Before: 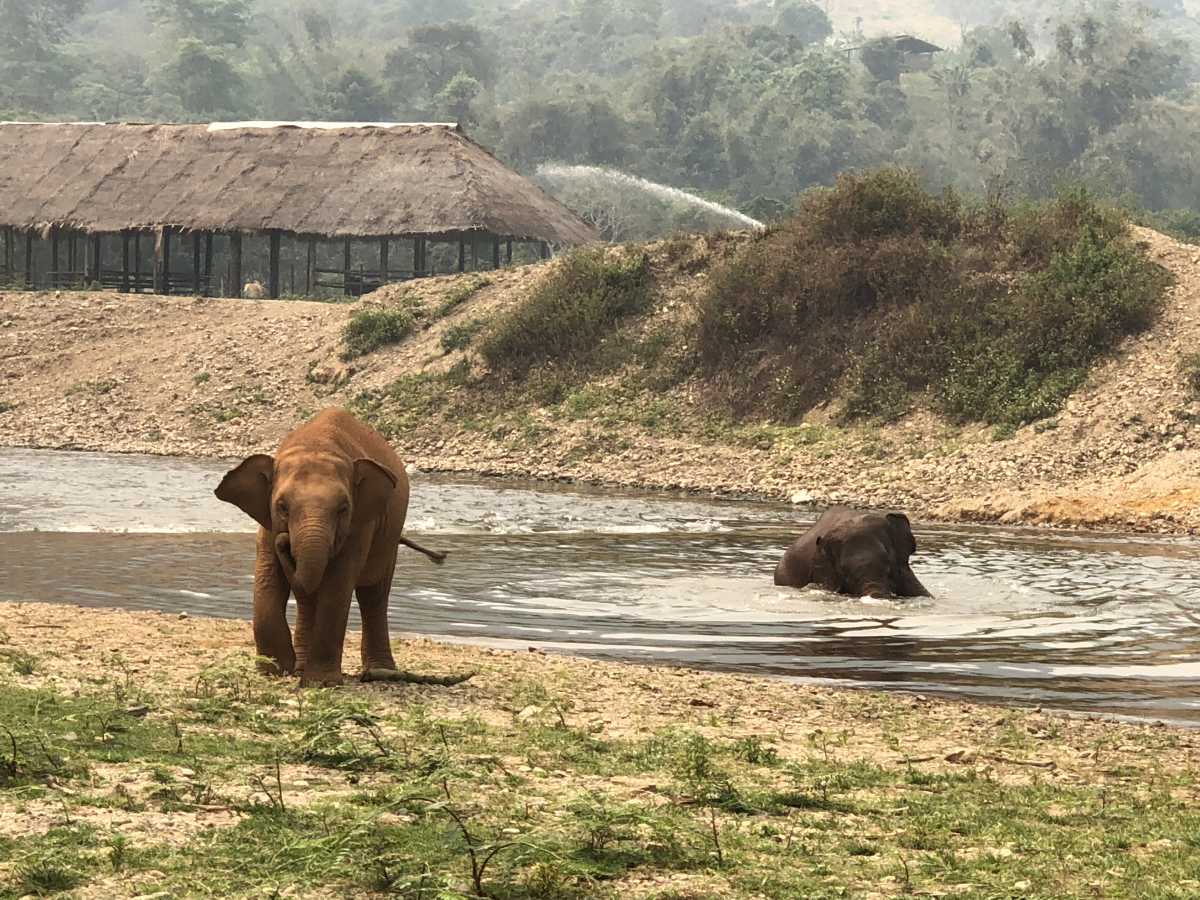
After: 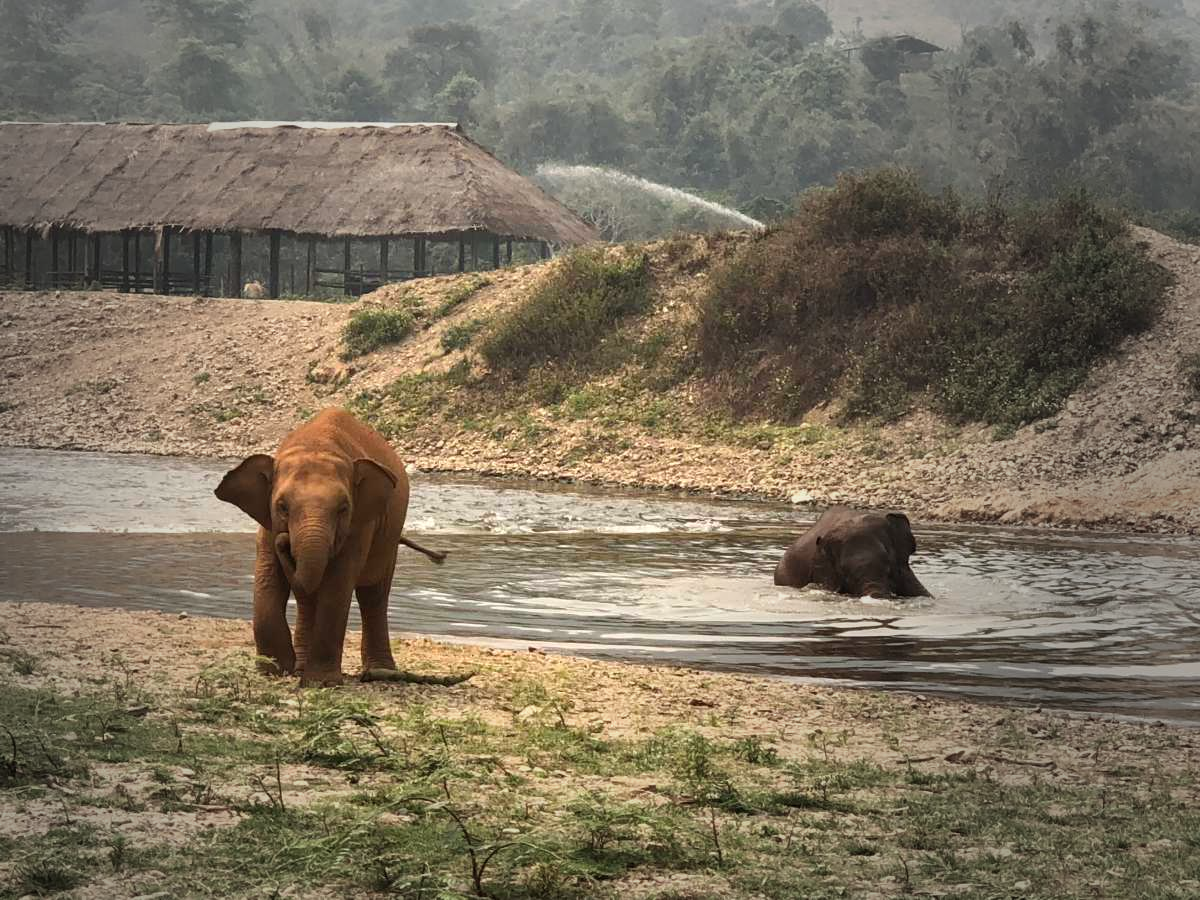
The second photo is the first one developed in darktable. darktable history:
white balance: red 1, blue 1
vignetting: fall-off start 33.76%, fall-off radius 64.94%, brightness -0.575, center (-0.12, -0.002), width/height ratio 0.959
